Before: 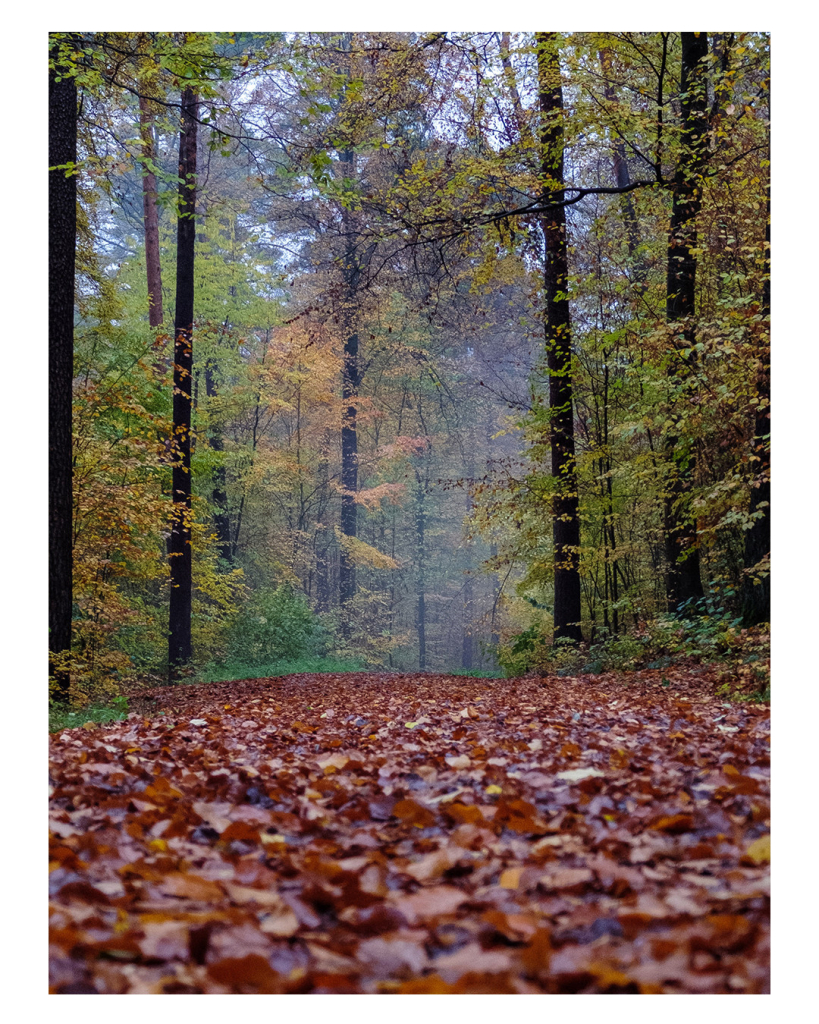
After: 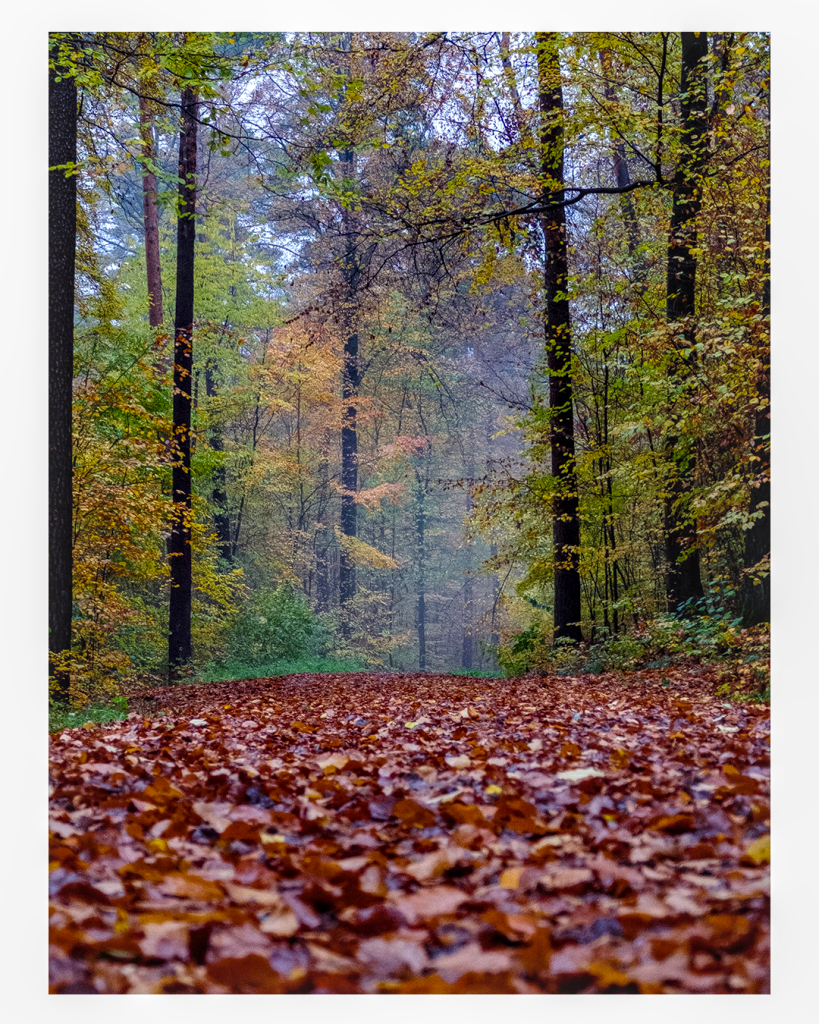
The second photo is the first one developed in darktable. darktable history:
color balance rgb: linear chroma grading › shadows -8%, linear chroma grading › global chroma 10%, perceptual saturation grading › global saturation 2%, perceptual saturation grading › highlights -2%, perceptual saturation grading › mid-tones 4%, perceptual saturation grading › shadows 8%, perceptual brilliance grading › global brilliance 2%, perceptual brilliance grading › highlights -4%, global vibrance 16%, saturation formula JzAzBz (2021)
local contrast: on, module defaults
